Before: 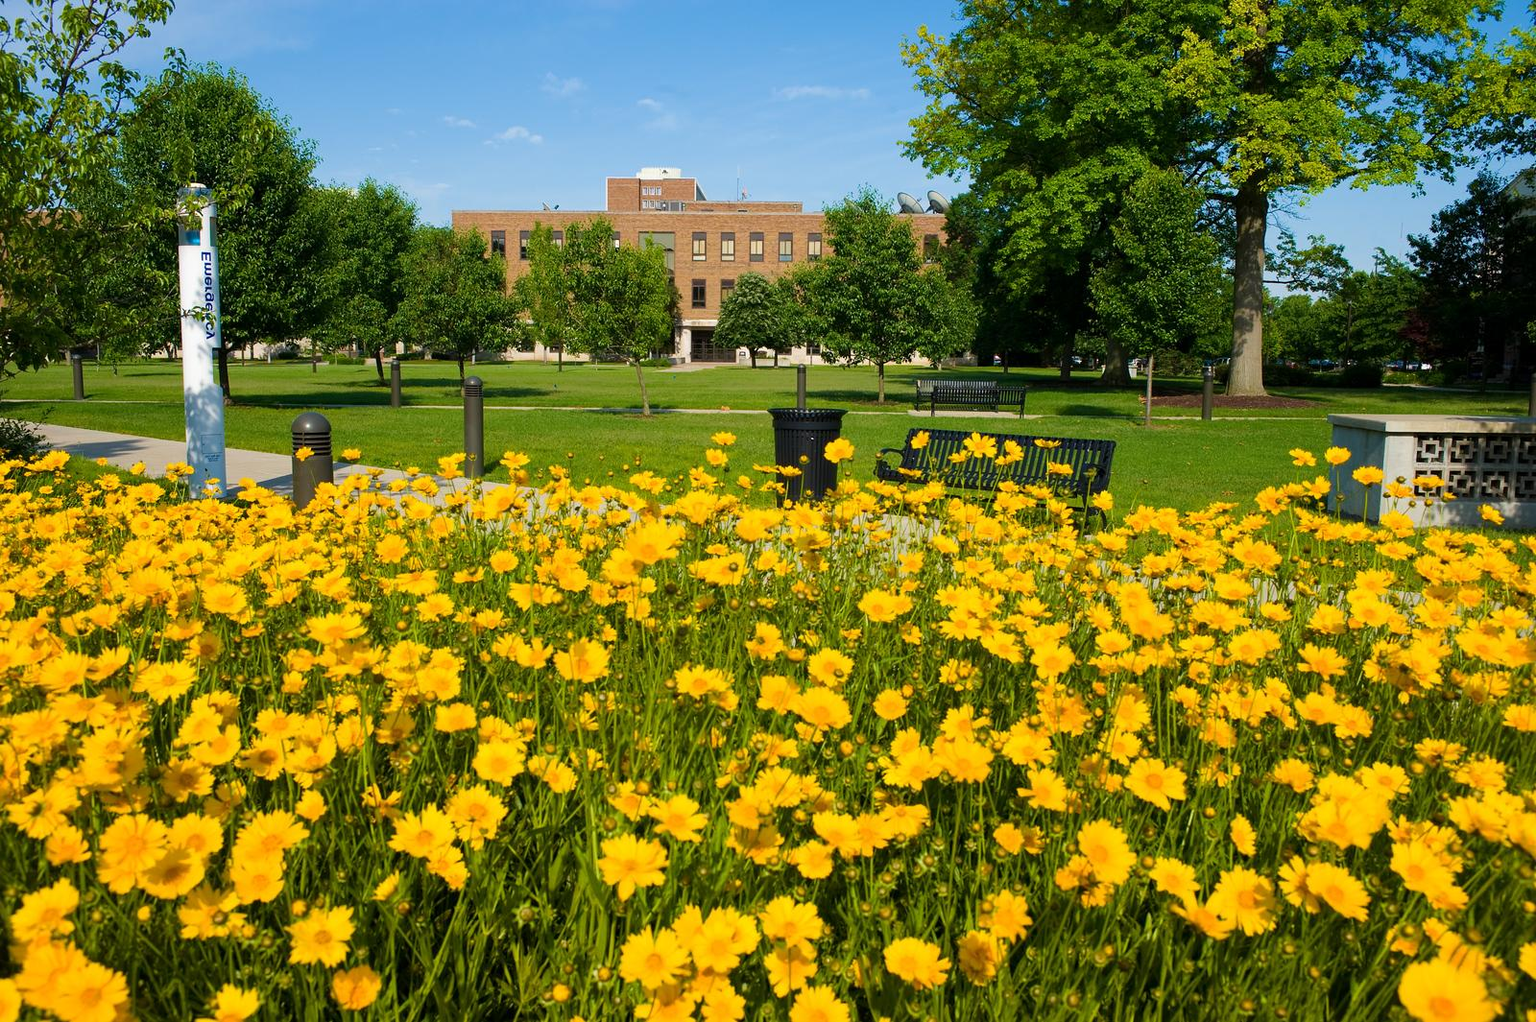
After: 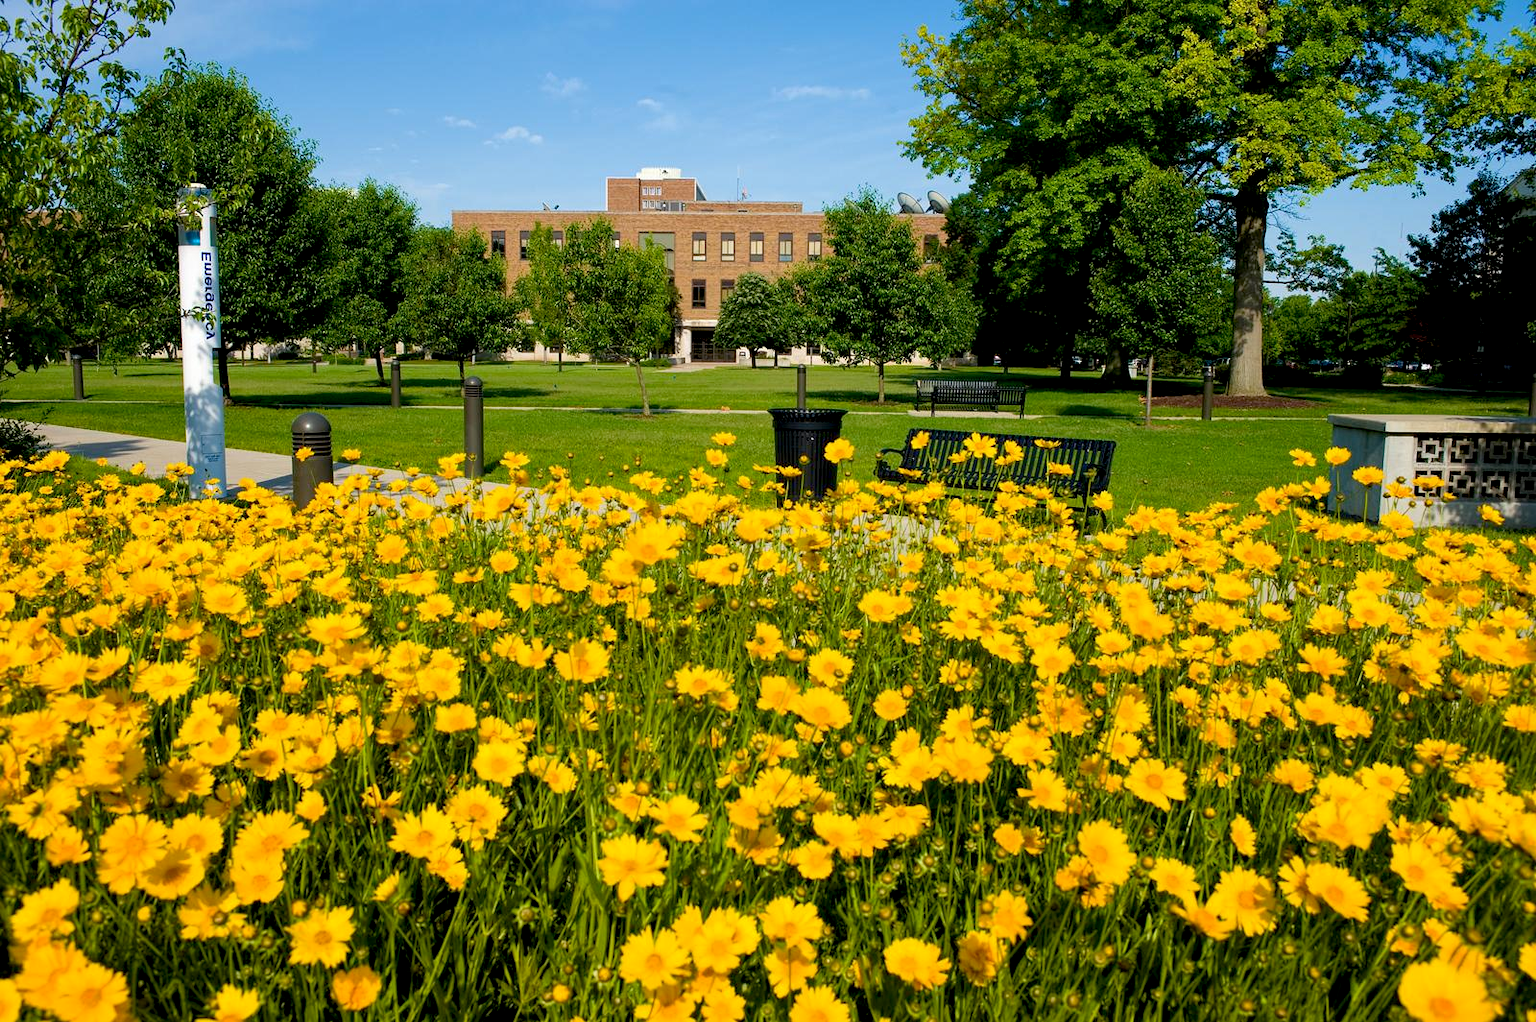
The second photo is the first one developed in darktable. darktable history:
exposure: black level correction 0.009, exposure 0.015 EV, compensate exposure bias true, compensate highlight preservation false
local contrast: highlights 100%, shadows 98%, detail 119%, midtone range 0.2
